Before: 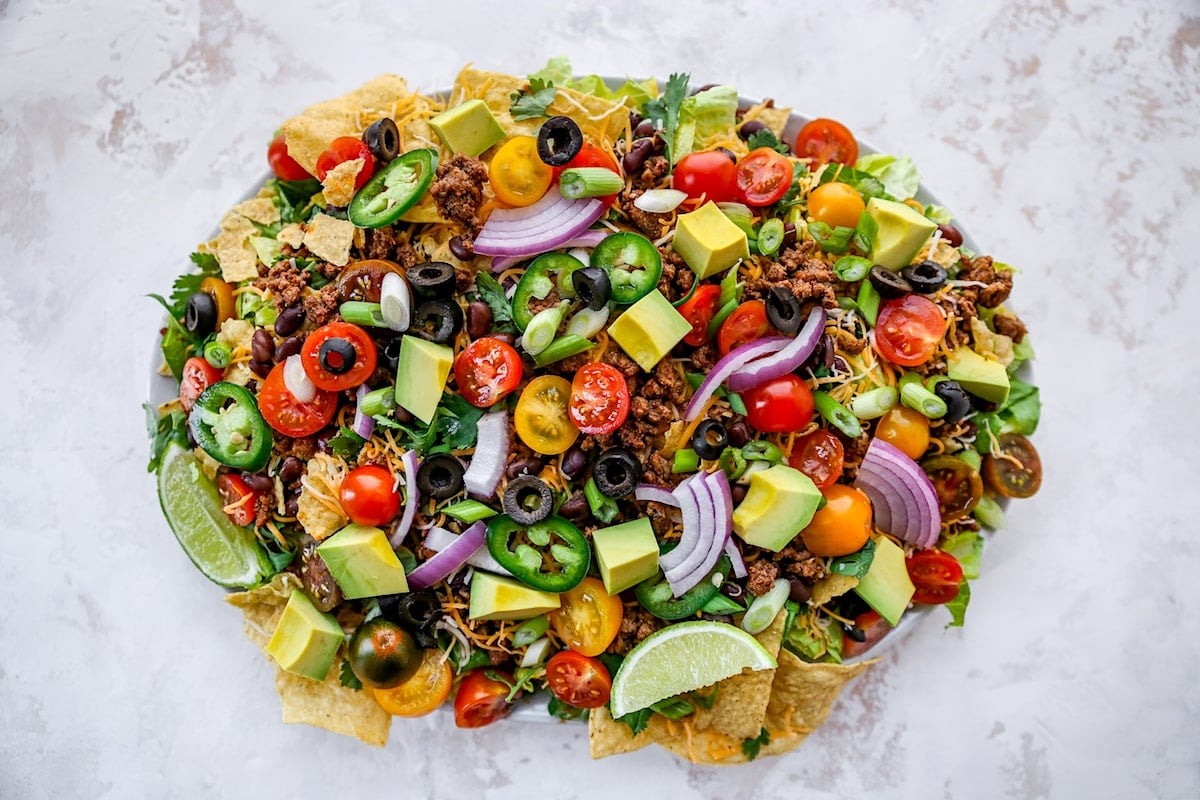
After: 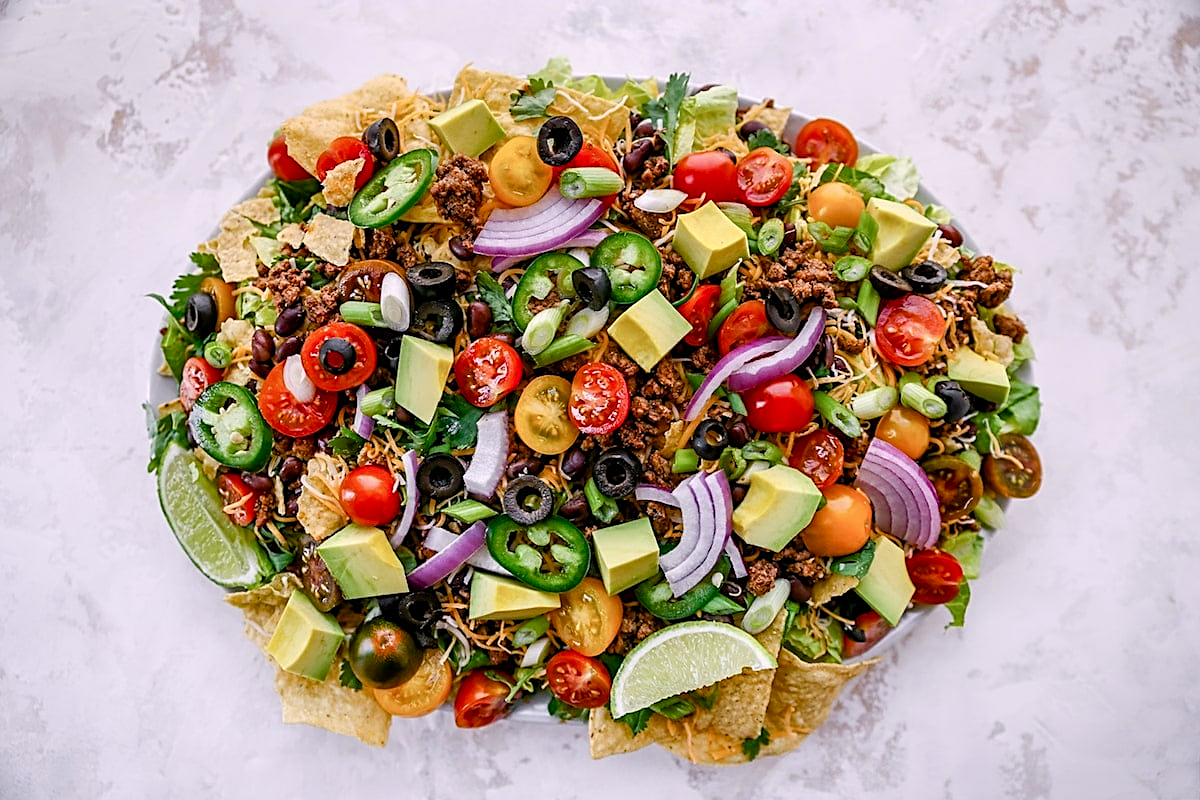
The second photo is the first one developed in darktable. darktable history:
color balance rgb: highlights gain › chroma 1.479%, highlights gain › hue 310.38°, linear chroma grading › shadows -7.208%, linear chroma grading › highlights -8.136%, linear chroma grading › global chroma -10.659%, linear chroma grading › mid-tones -8.409%, perceptual saturation grading › global saturation 23.805%, perceptual saturation grading › highlights -24.707%, perceptual saturation grading › mid-tones 23.798%, perceptual saturation grading › shadows 39.141%
sharpen: on, module defaults
